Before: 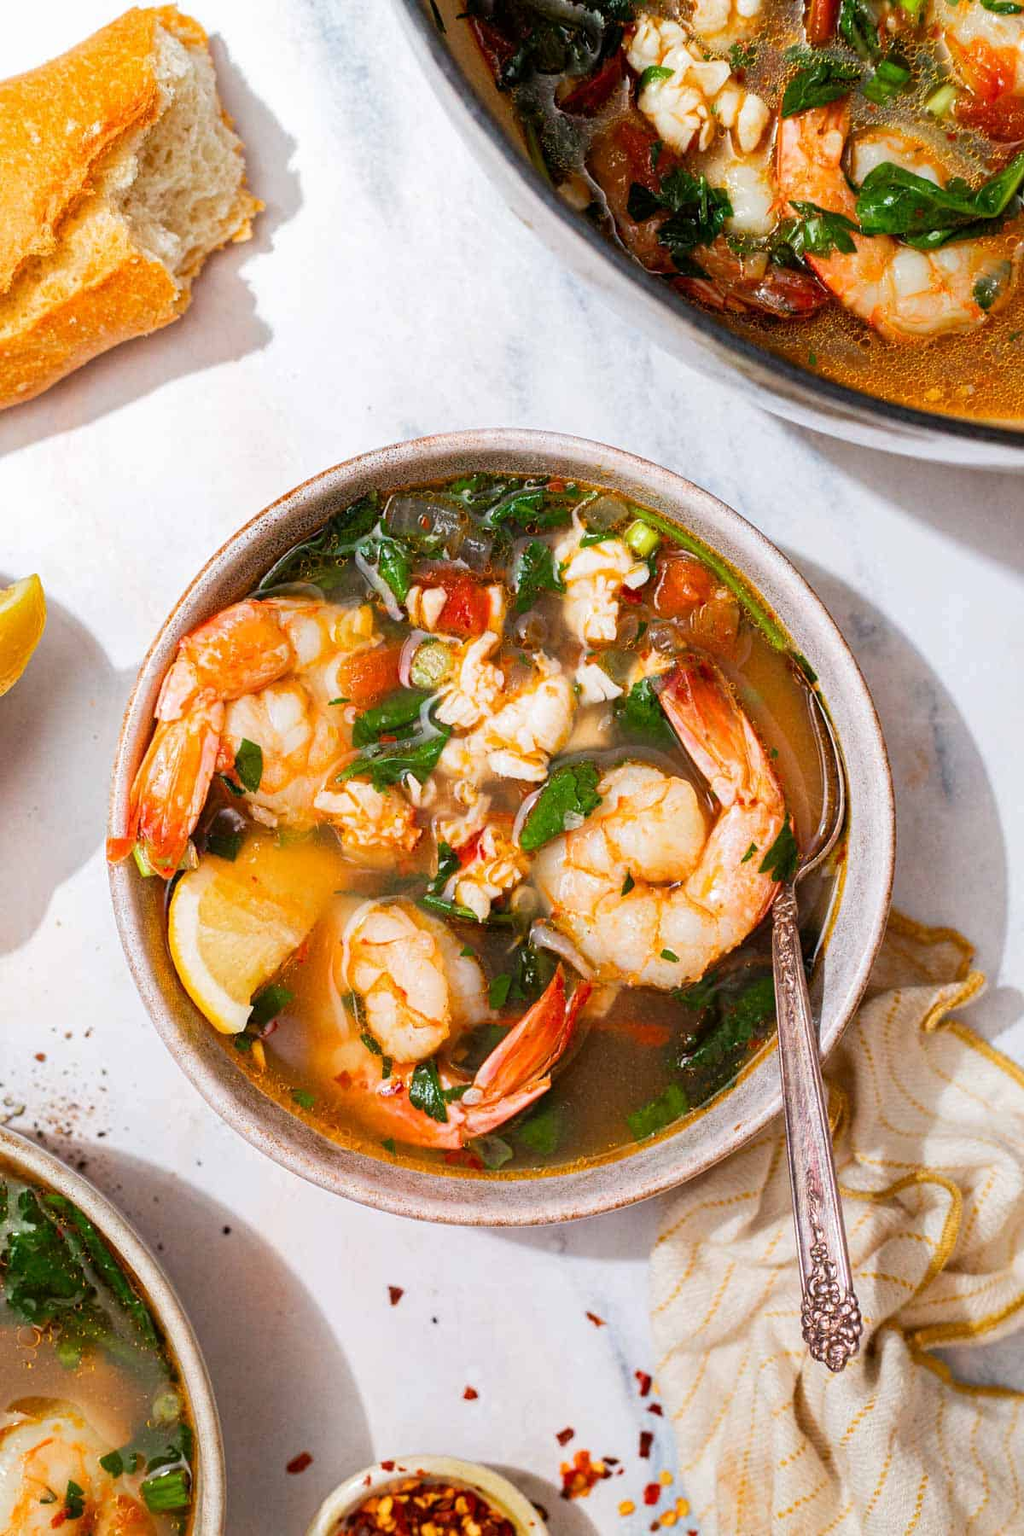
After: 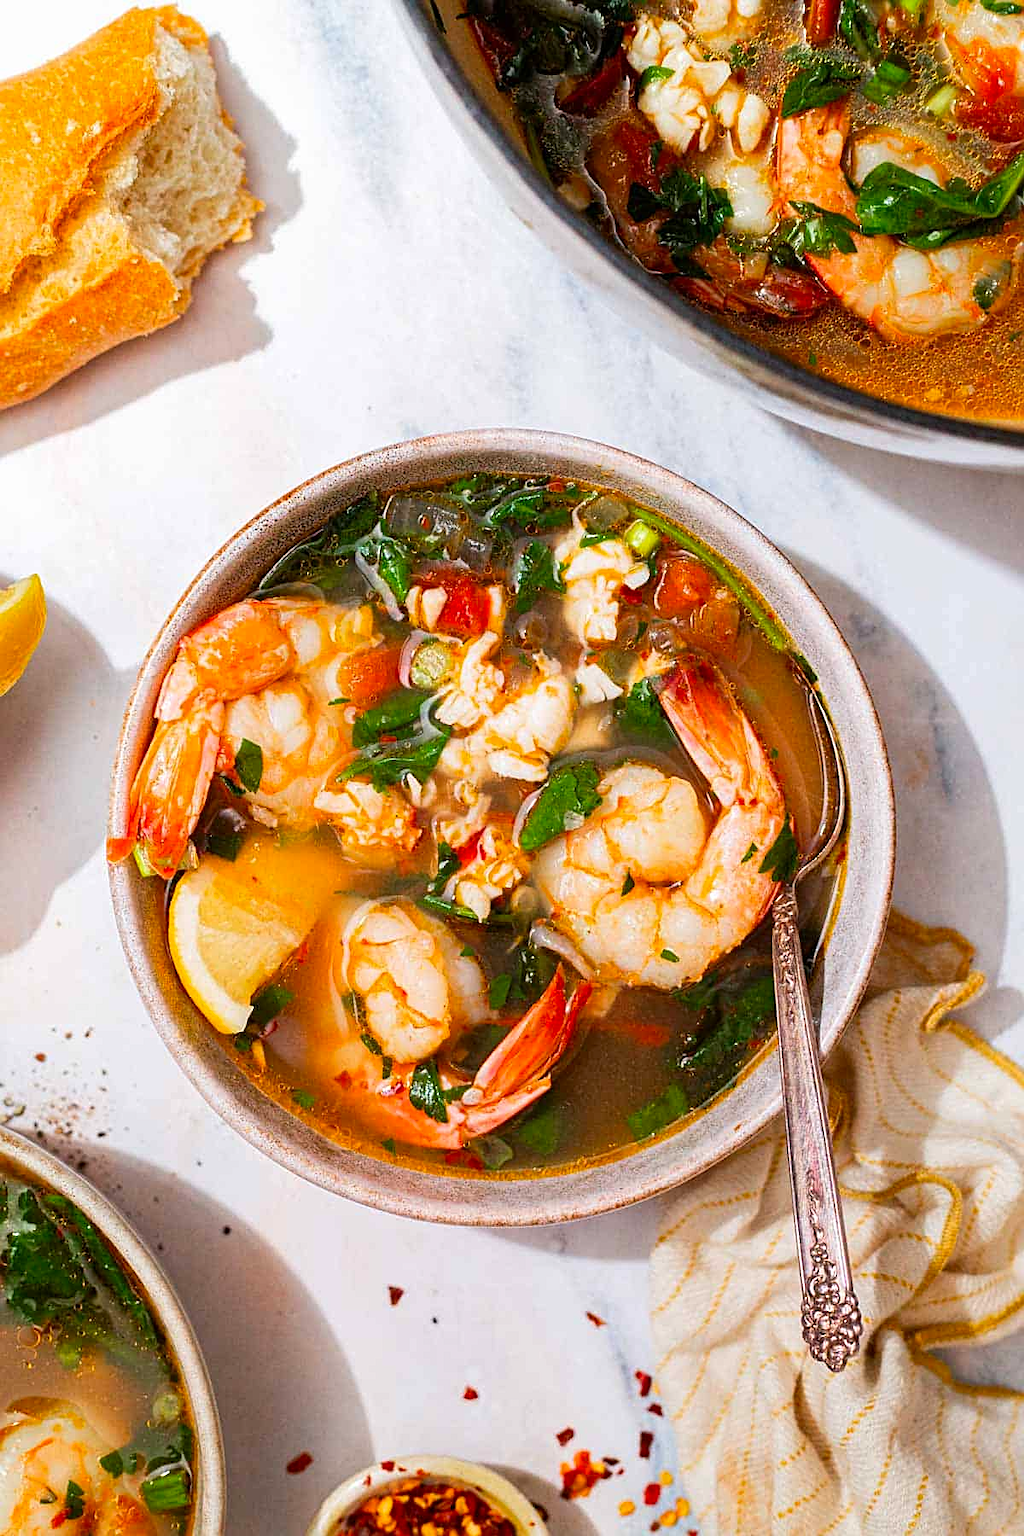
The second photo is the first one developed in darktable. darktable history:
sharpen: on, module defaults
contrast brightness saturation: contrast 0.044, saturation 0.155
